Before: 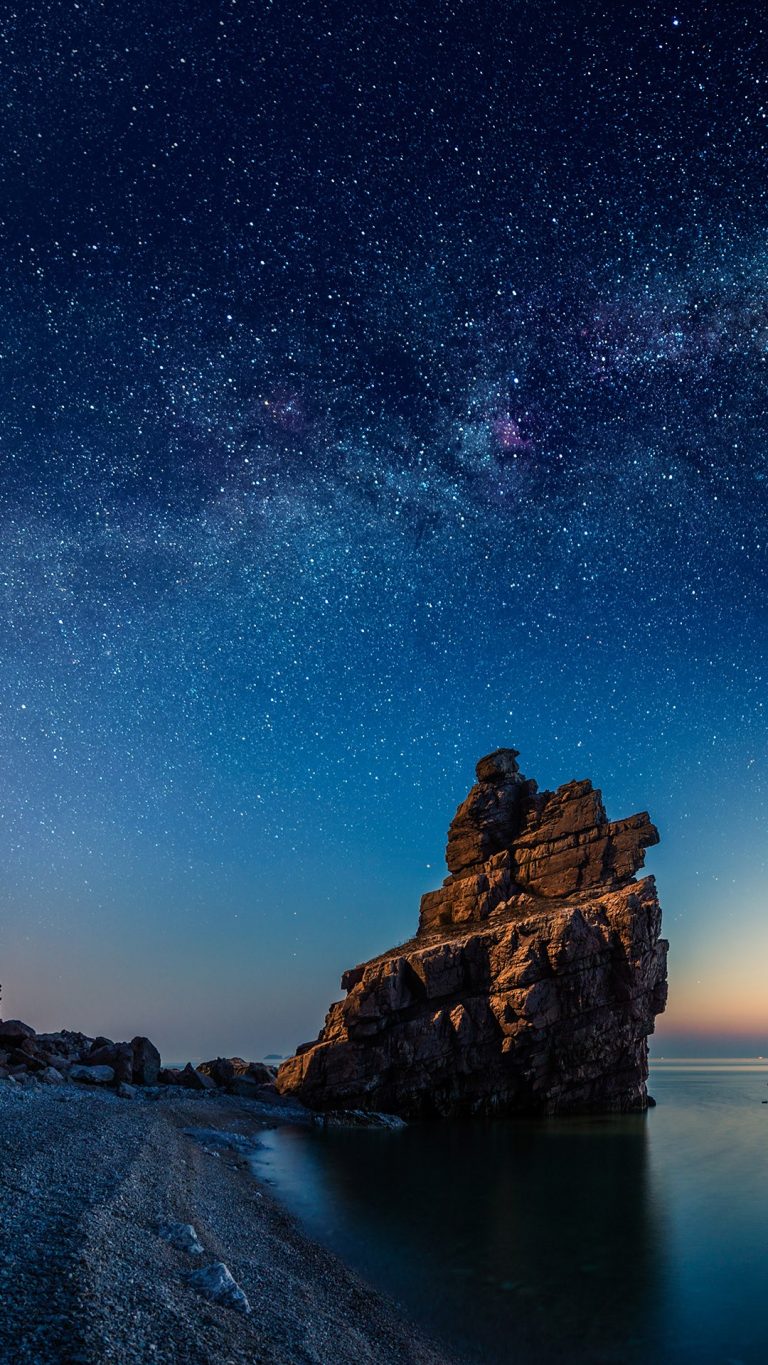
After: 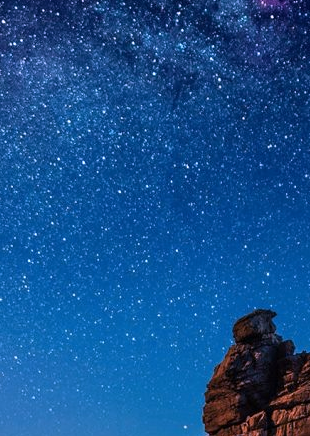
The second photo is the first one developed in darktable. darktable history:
crop: left 31.751%, top 32.172%, right 27.8%, bottom 35.83%
color correction: highlights a* 15.46, highlights b* -20.56
exposure: exposure 0.15 EV, compensate highlight preservation false
